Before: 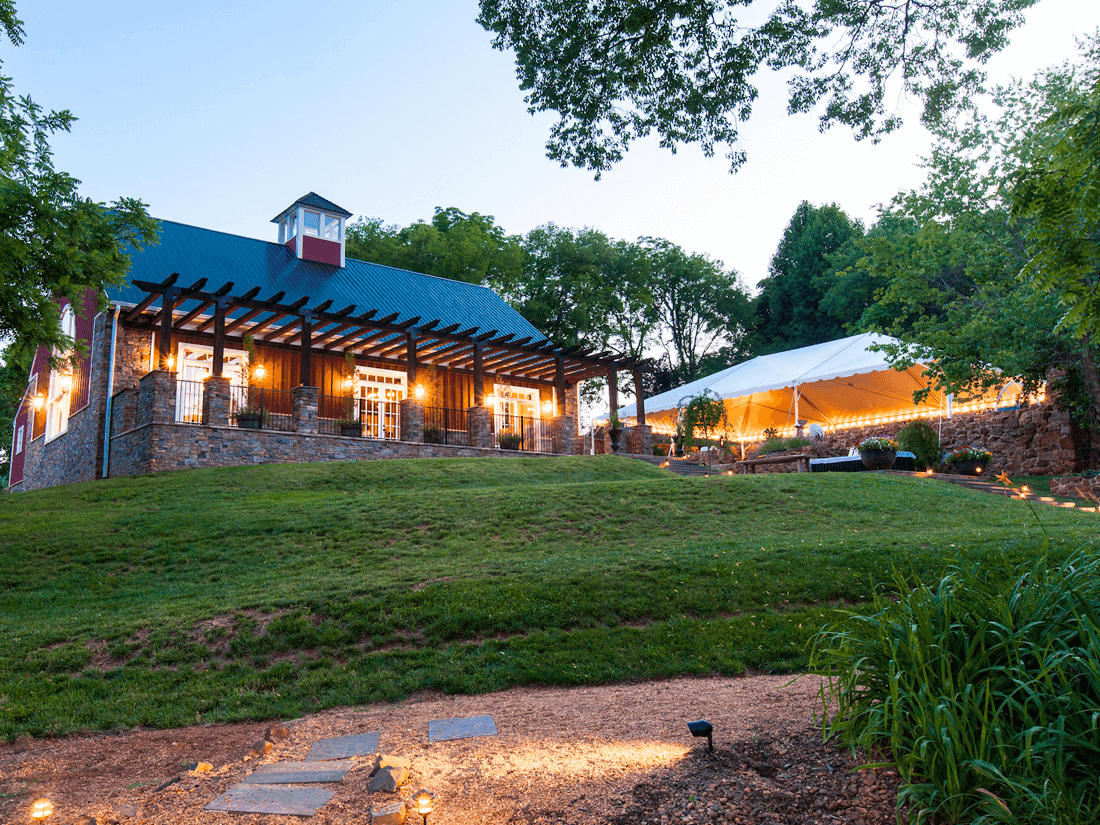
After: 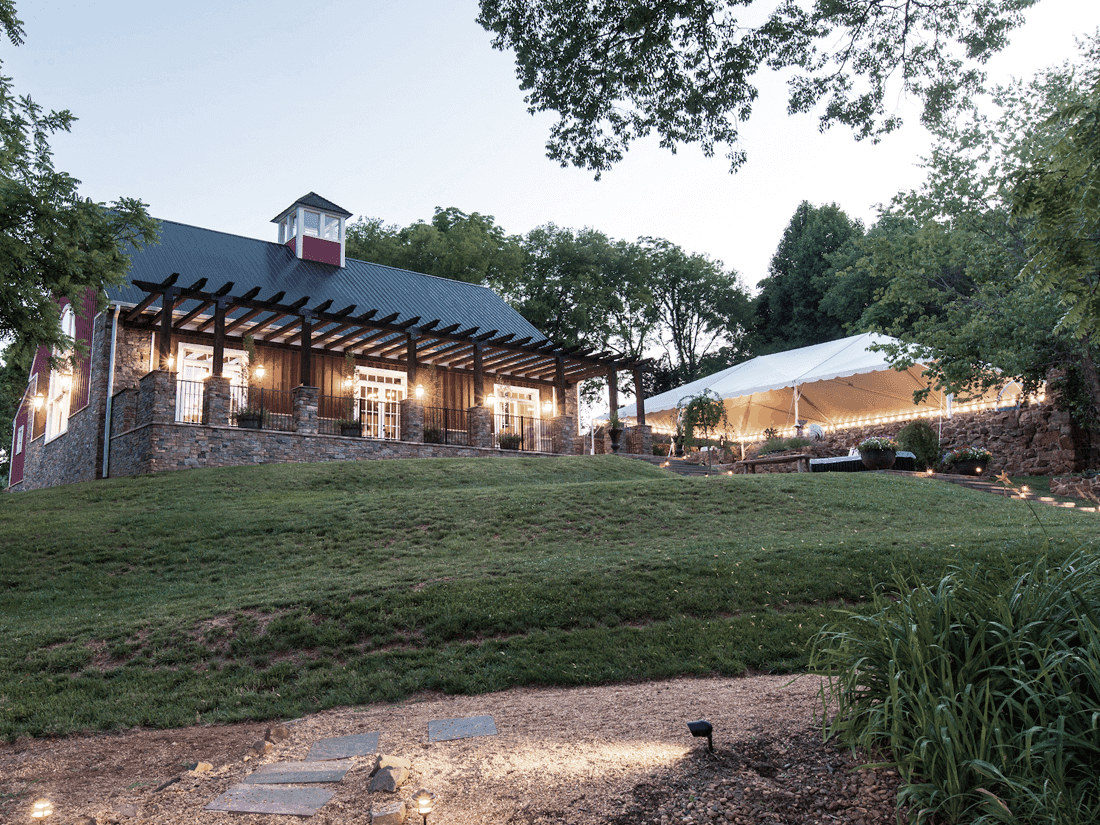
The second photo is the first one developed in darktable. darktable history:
exposure: exposure -0.023 EV, compensate highlight preservation false
shadows and highlights: shadows -9.31, white point adjustment 1.64, highlights 11.54
color zones: curves: ch0 [(0, 0.6) (0.129, 0.508) (0.193, 0.483) (0.429, 0.5) (0.571, 0.5) (0.714, 0.5) (0.857, 0.5) (1, 0.6)]; ch1 [(0, 0.481) (0.112, 0.245) (0.213, 0.223) (0.429, 0.233) (0.571, 0.231) (0.683, 0.242) (0.857, 0.296) (1, 0.481)]
